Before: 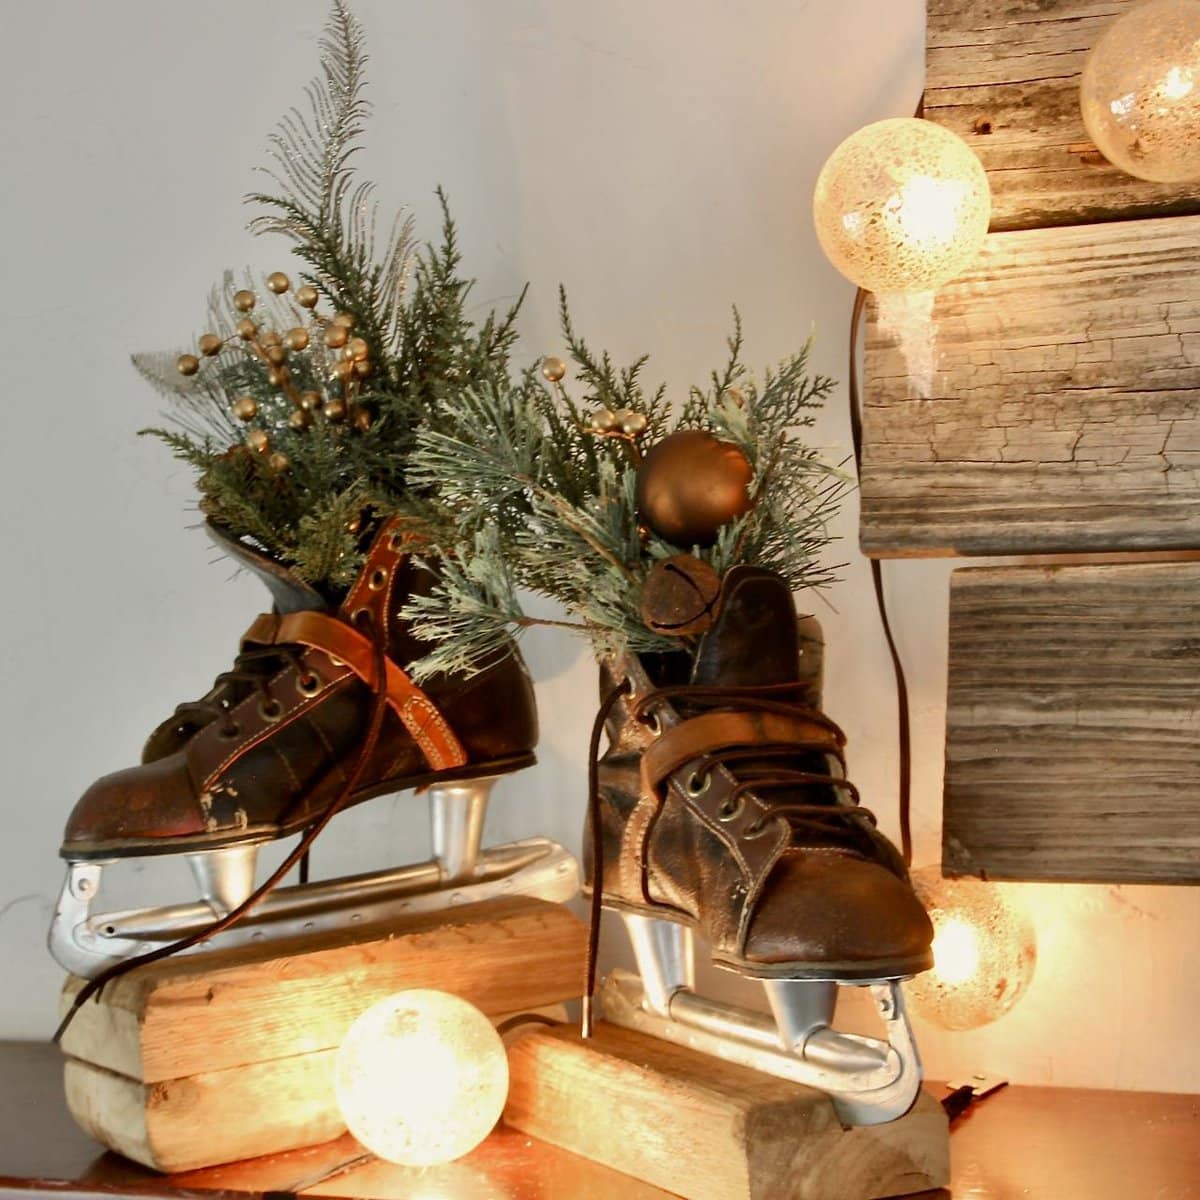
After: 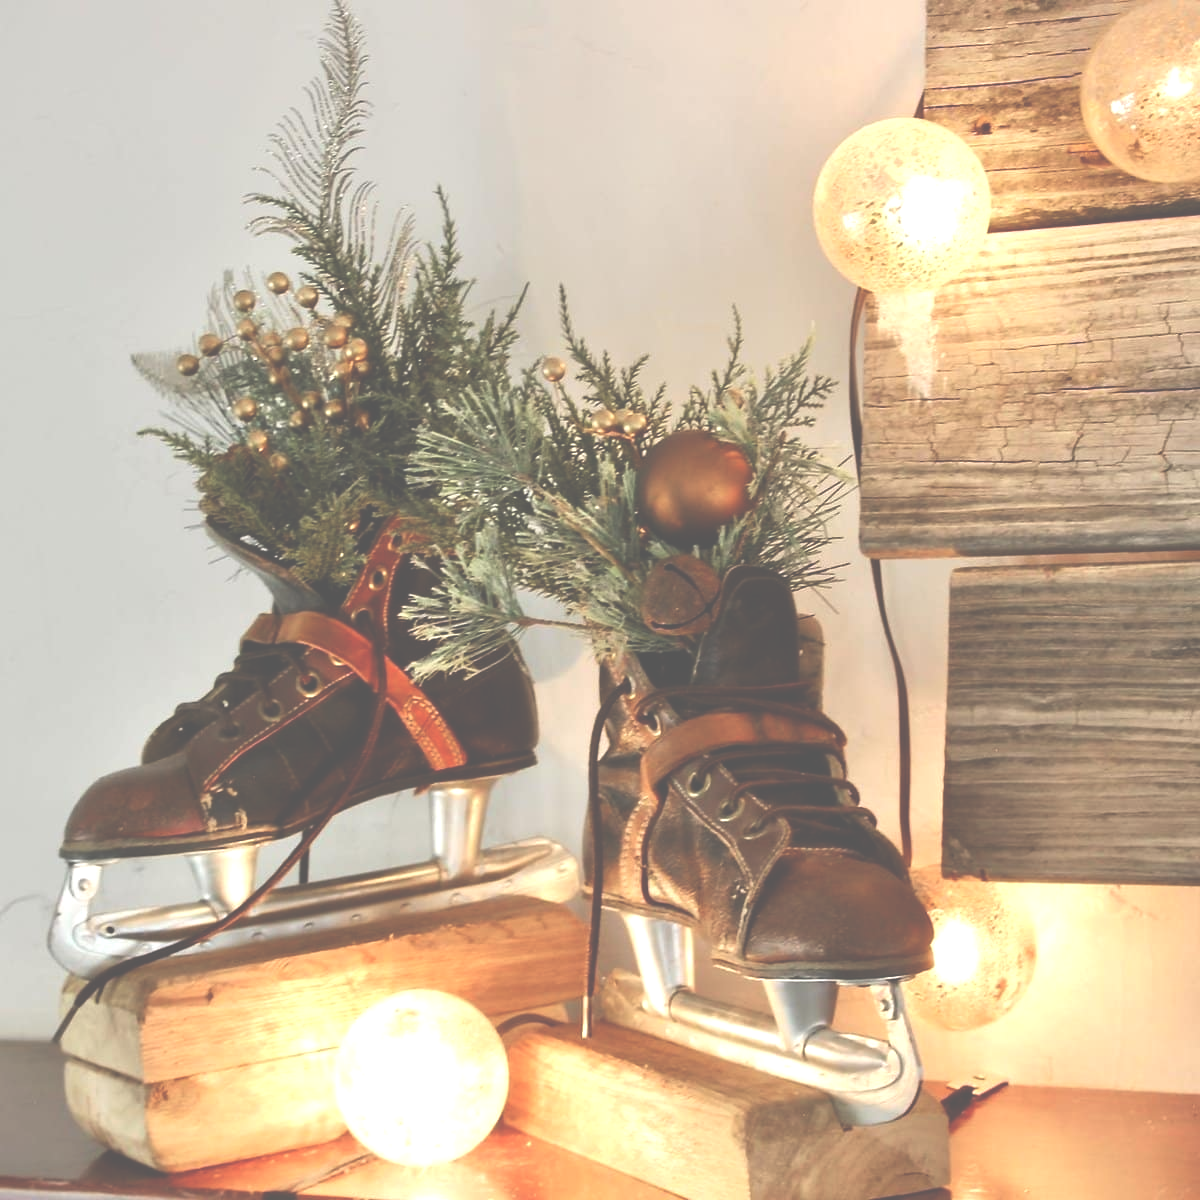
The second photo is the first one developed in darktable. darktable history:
exposure: black level correction -0.072, exposure 0.503 EV, compensate highlight preservation false
